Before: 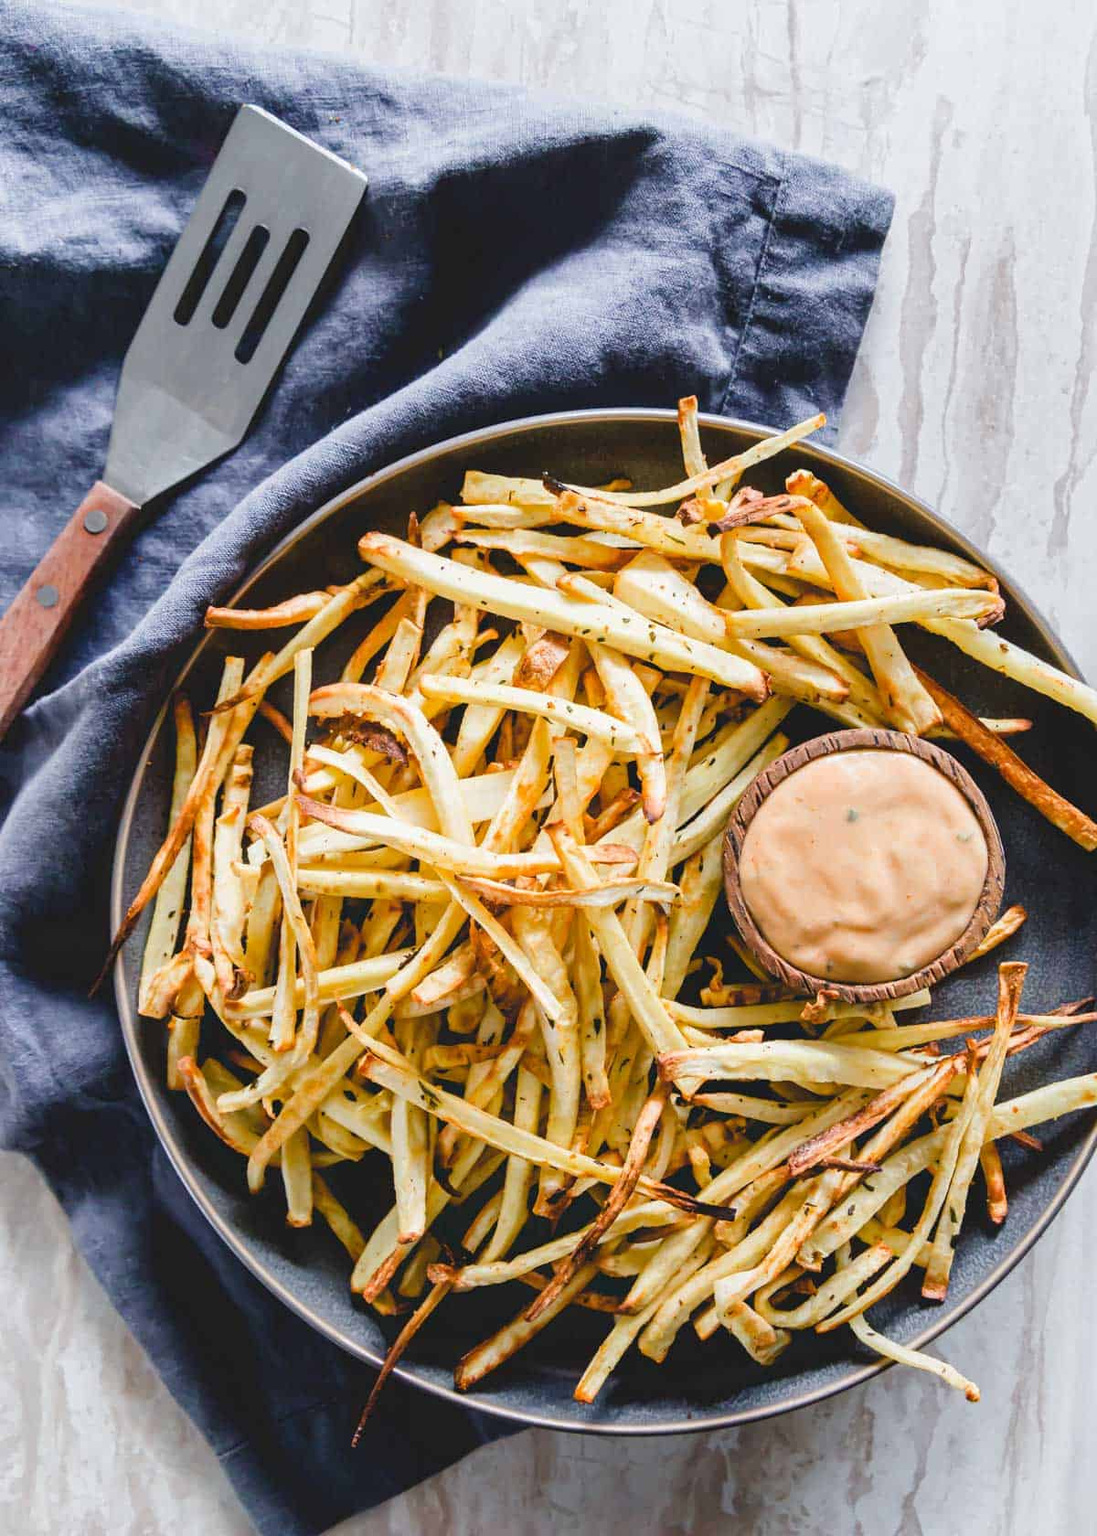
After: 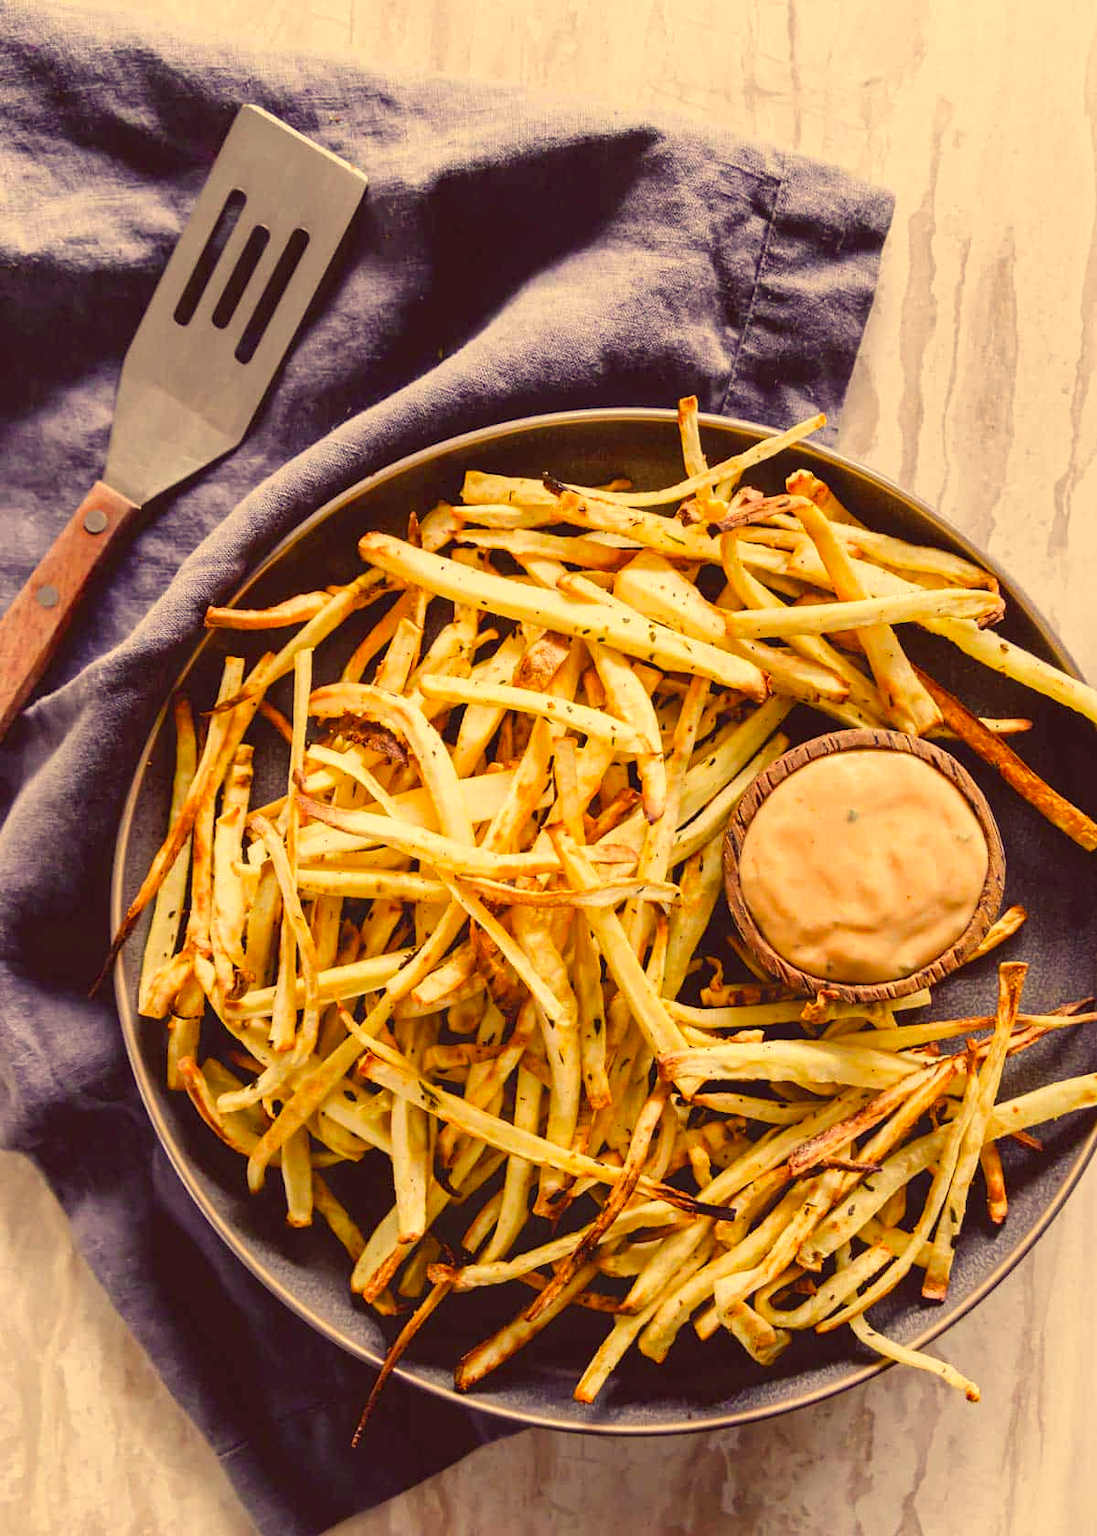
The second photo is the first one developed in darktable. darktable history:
color correction: highlights a* 9.92, highlights b* 39.47, shadows a* 15.04, shadows b* 3.39
